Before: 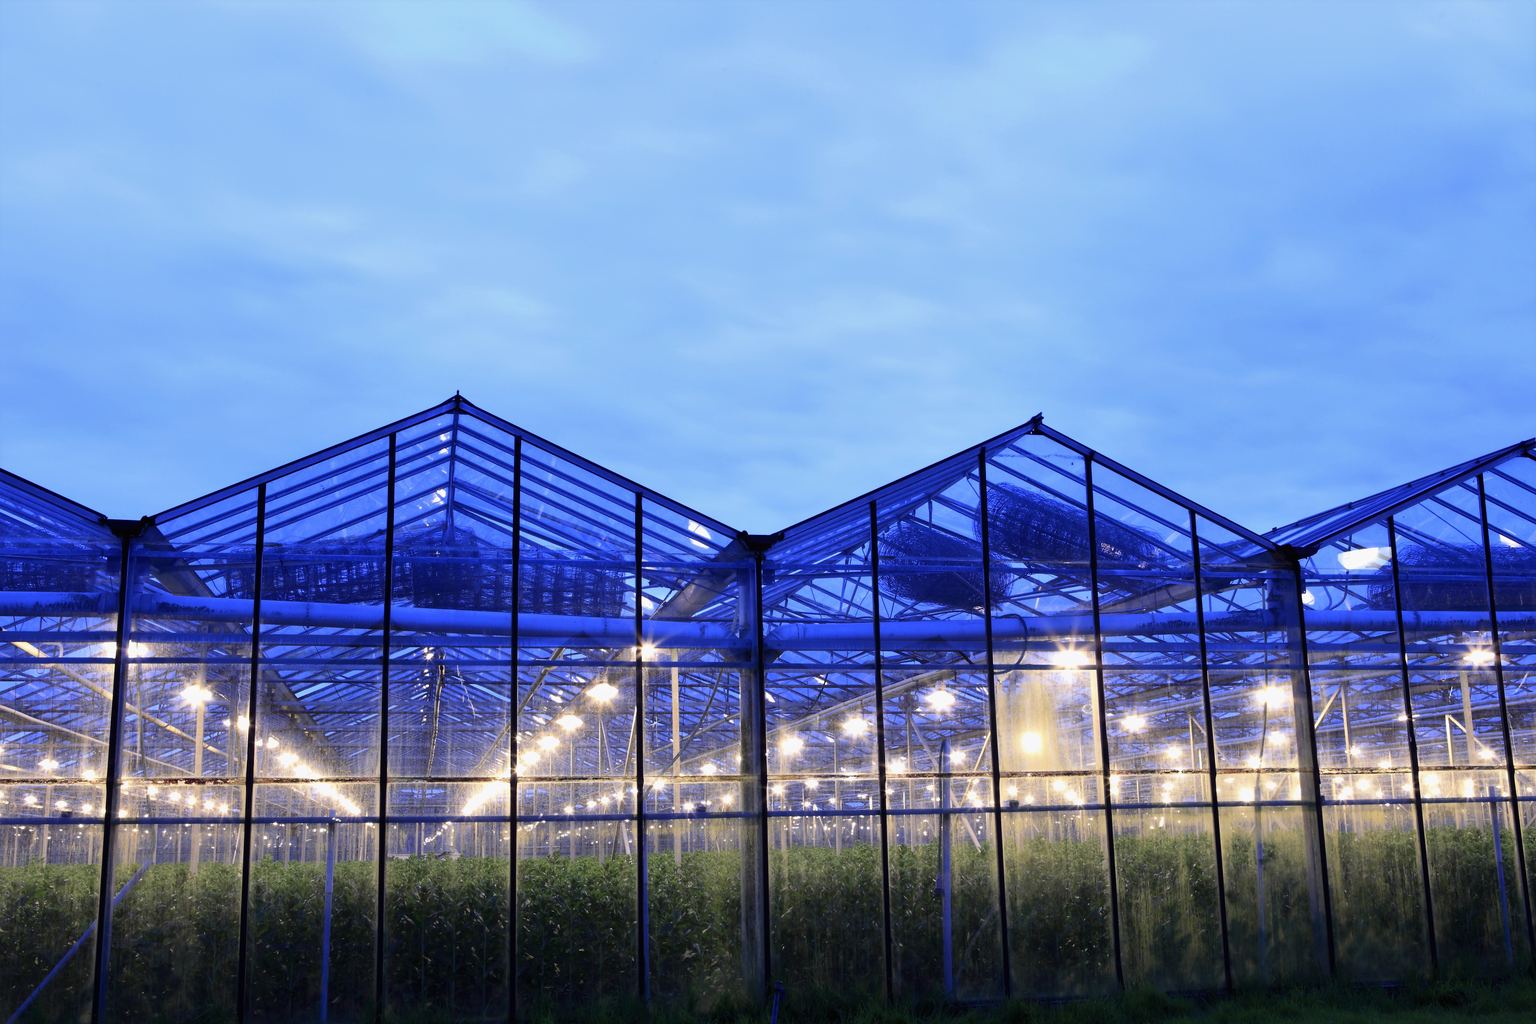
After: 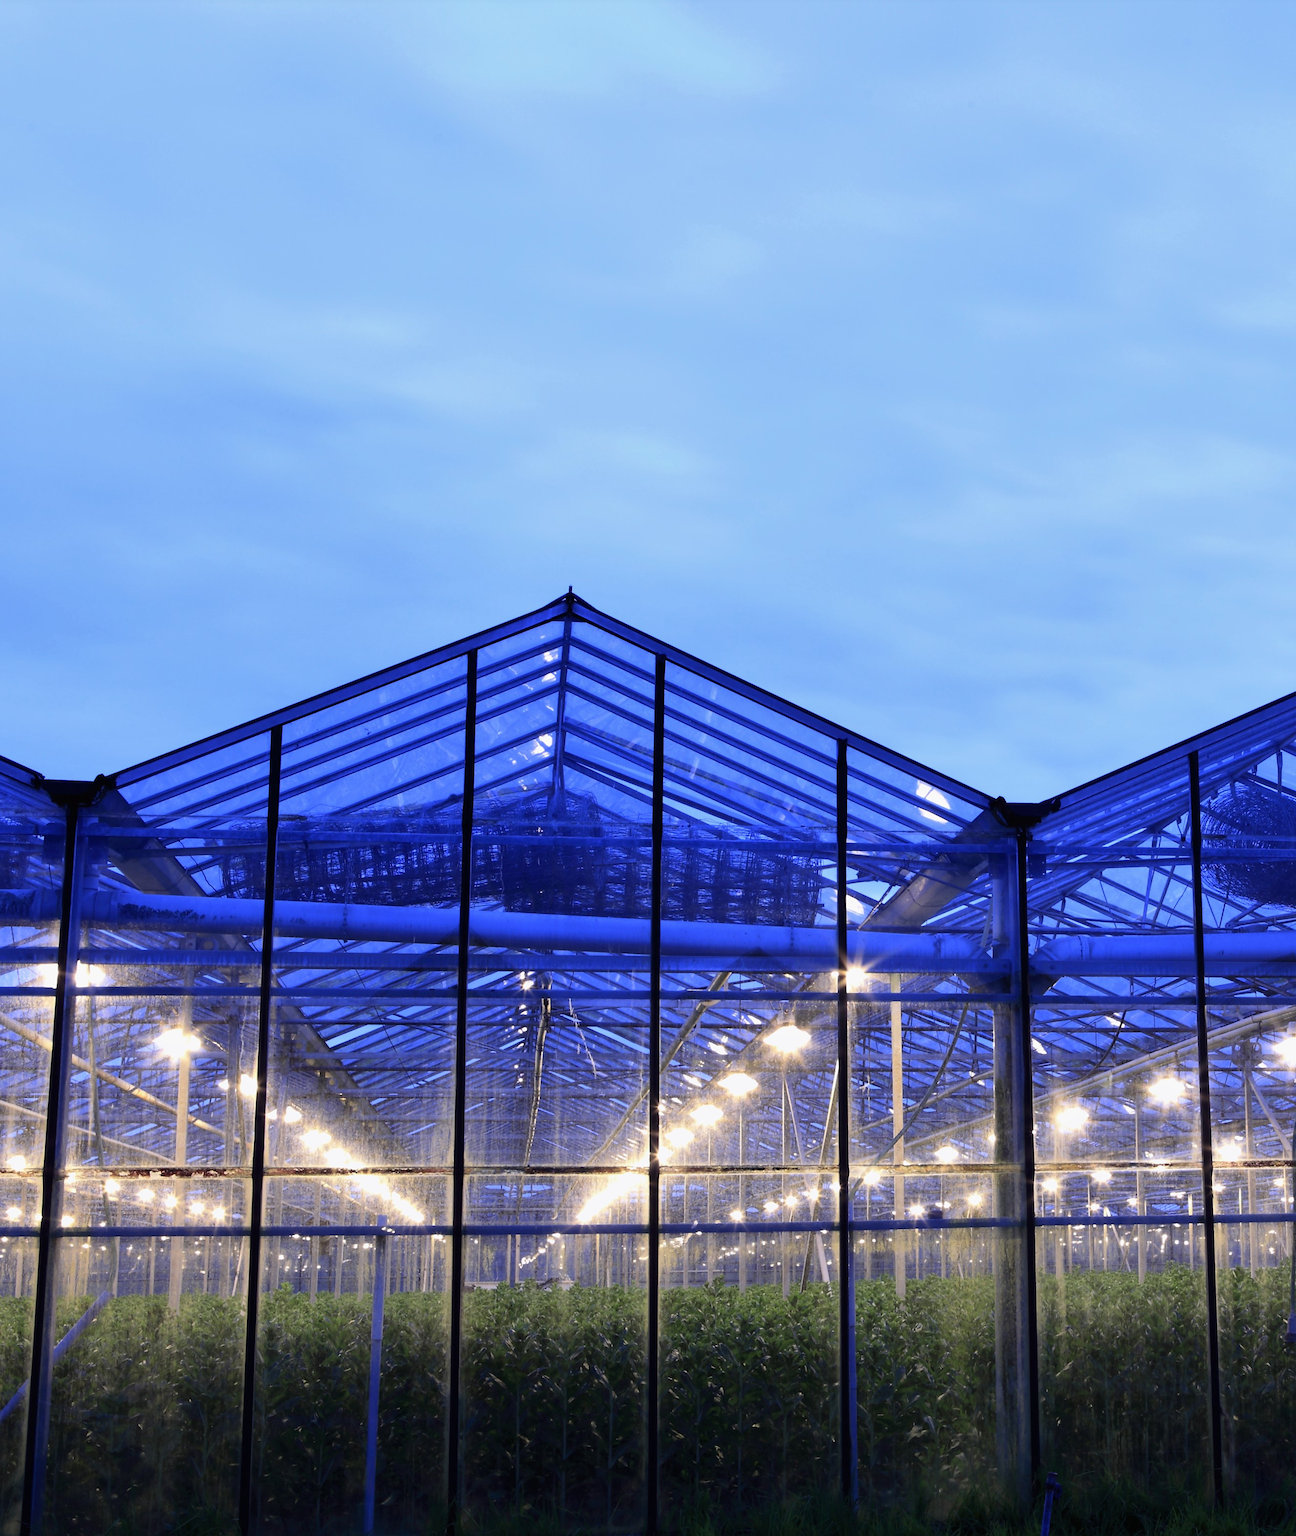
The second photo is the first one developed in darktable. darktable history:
crop: left 5.085%, right 38.668%
